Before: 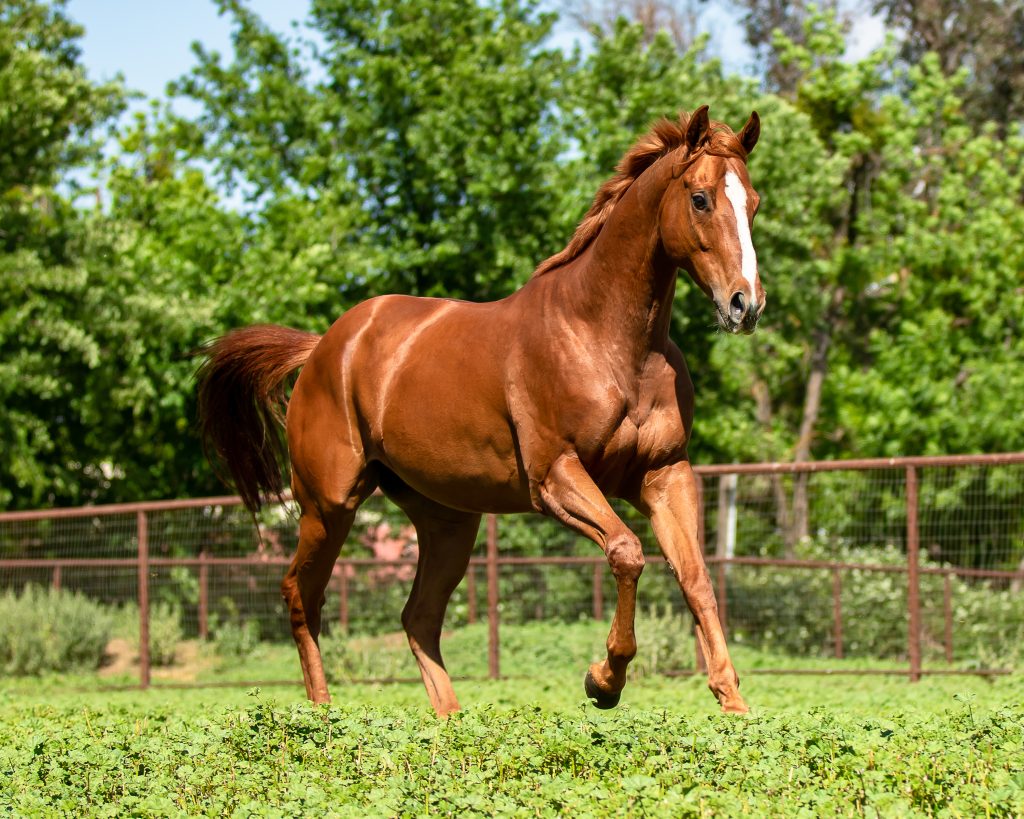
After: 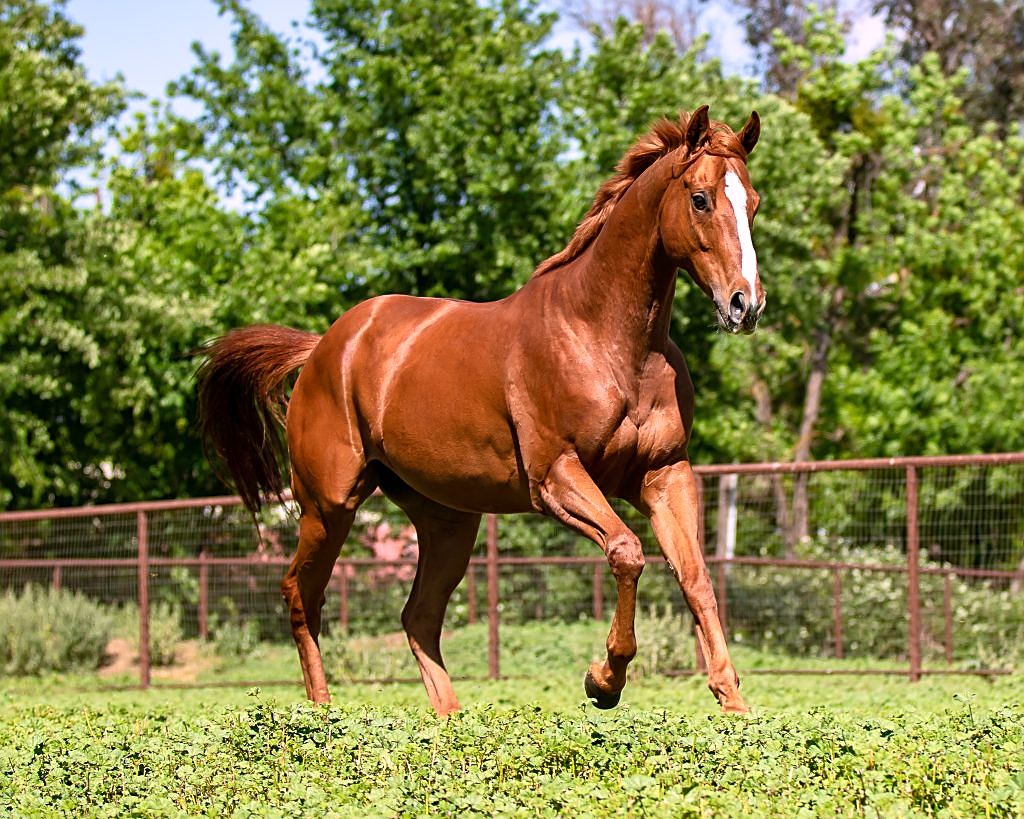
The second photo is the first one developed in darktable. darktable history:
sharpen: amount 0.575
white balance: red 1.066, blue 1.119
tone equalizer: on, module defaults
